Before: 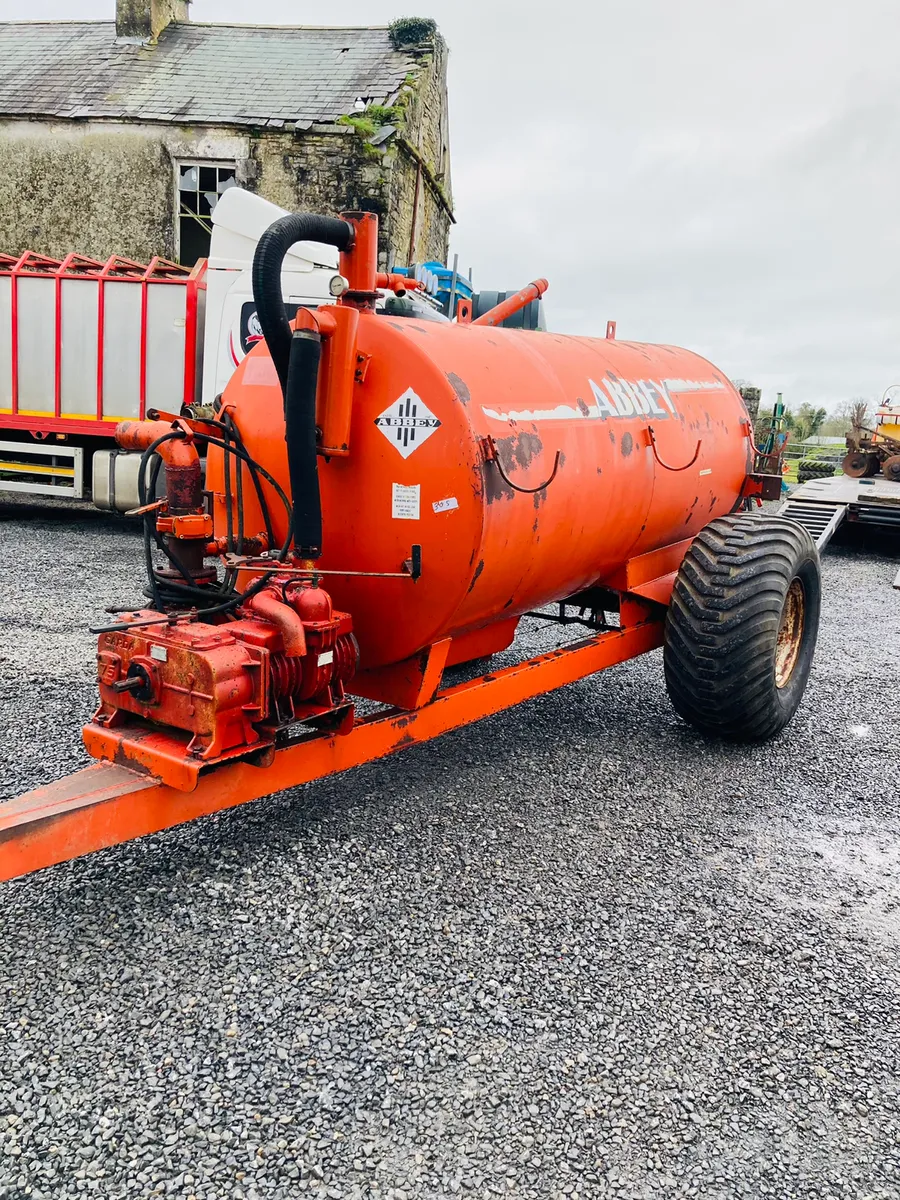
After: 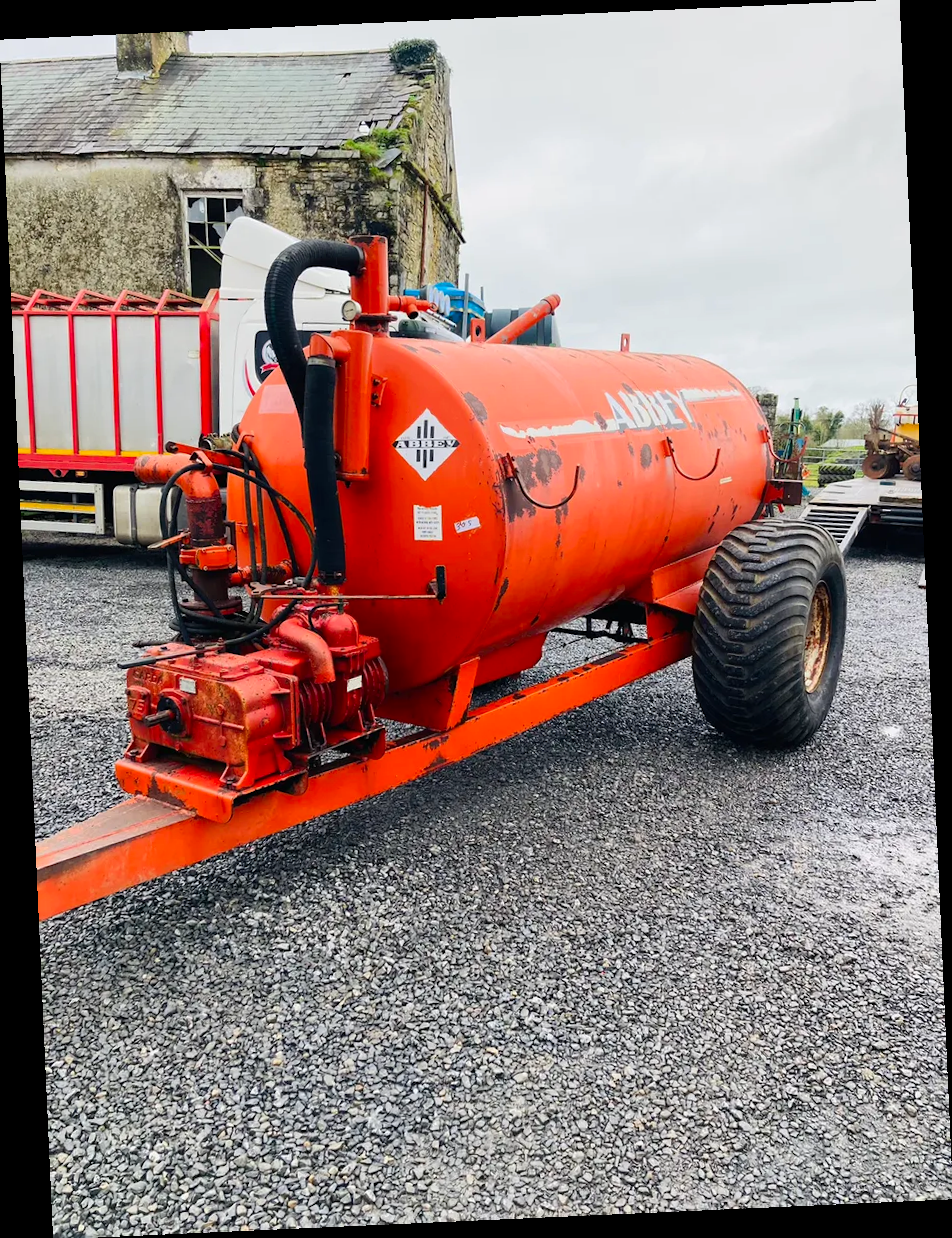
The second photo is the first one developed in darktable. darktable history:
rotate and perspective: rotation -2.56°, automatic cropping off
color contrast: green-magenta contrast 1.1, blue-yellow contrast 1.1, unbound 0
